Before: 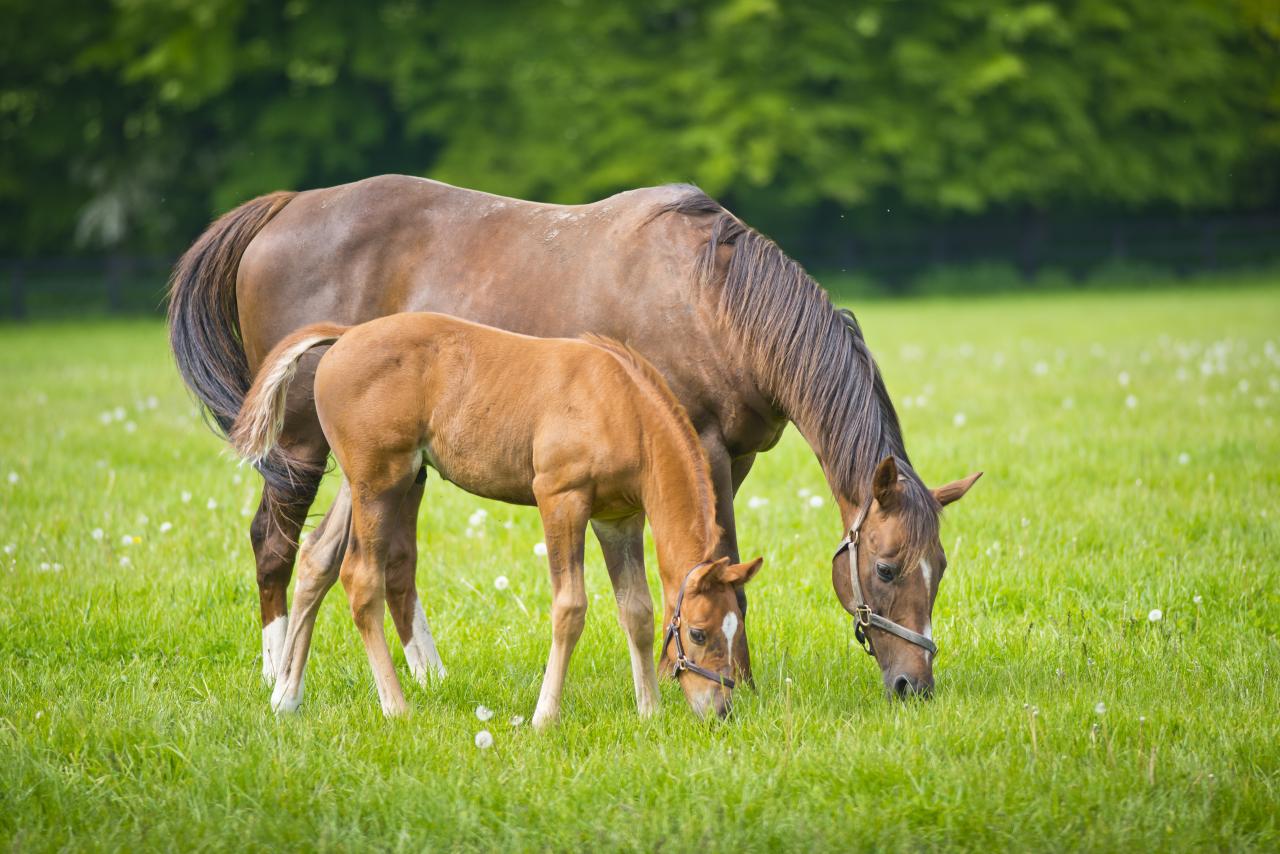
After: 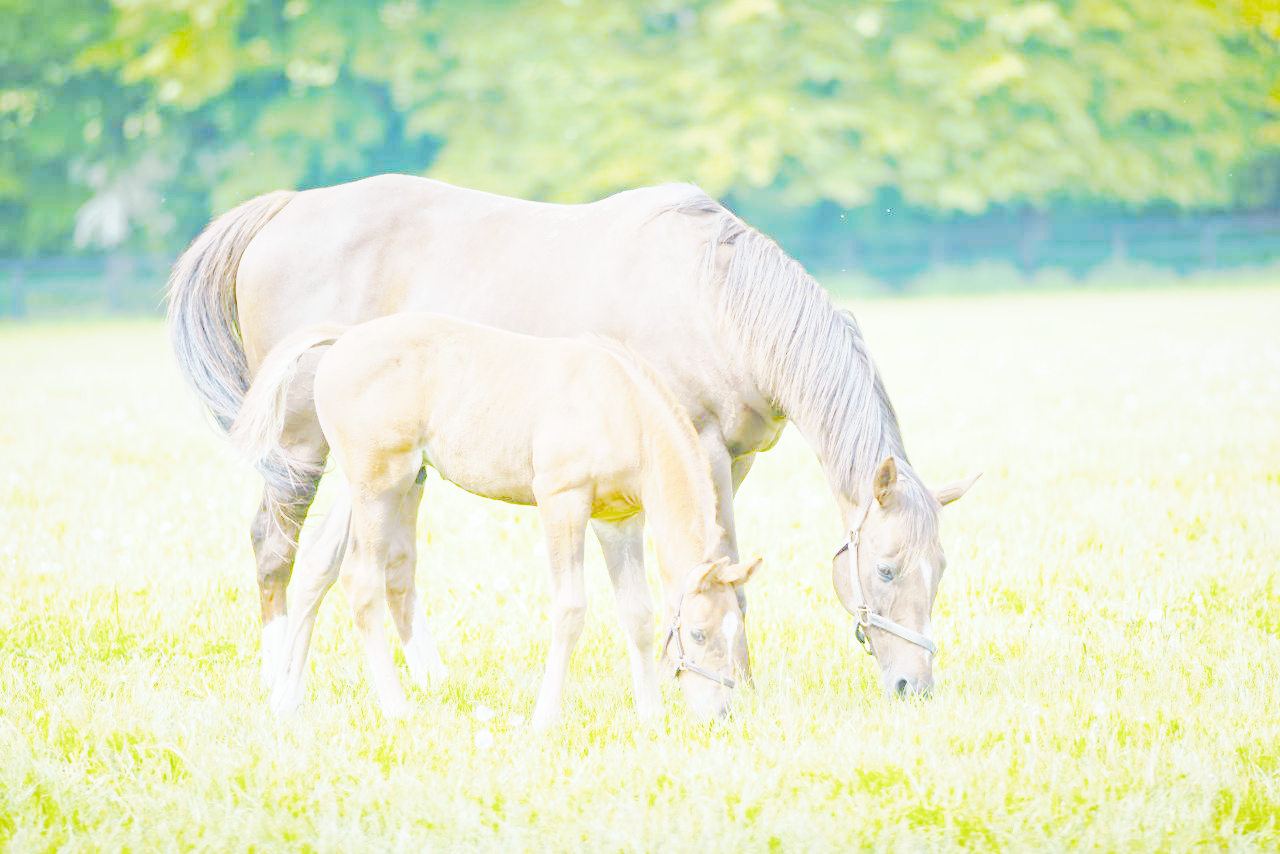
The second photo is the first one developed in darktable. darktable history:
tone curve: curves: ch0 [(0, 0) (0.003, 0.003) (0.011, 0.013) (0.025, 0.029) (0.044, 0.052) (0.069, 0.081) (0.1, 0.116) (0.136, 0.158) (0.177, 0.207) (0.224, 0.268) (0.277, 0.373) (0.335, 0.465) (0.399, 0.565) (0.468, 0.674) (0.543, 0.79) (0.623, 0.853) (0.709, 0.918) (0.801, 0.956) (0.898, 0.977) (1, 1)], preserve colors none
color look up table: target L [82.55, 81.13, 80.34, 79.62, 72.34, 76.1, 63.07, 57.67, 45.76, 38.24, 26.93, 199.85, 99.43, 97.83, 96.18, 91.5, 80.42, 84.15, 84.31, 80.87, 81.55, 79.79, 78.6, 75.43, 69.89, 69.97, 68.26, 64.27, 59.6, 54.55, 54.16, 52.08, 49.07, 45.3, 40.36, 21.61, 61.81, 58.15, 53.69, 48.58, 35.59, 39.17, 83.93, 80.62, 65.56, 61.37, 57, 58.85, 0], target a [-5.512, -1.037, -7.171, -8.649, -17.33, -32.35, -53.04, -36.65, -10.84, -1.265, -0.773, 0, 0.074, -0.298, -0.011, -0.971, -12.79, -1.633, -0.446, 3.243, -0.034, 4.453, -0.015, -1.266, 10.16, -1.116, 11.94, 25.1, 37.86, 45.21, -0.542, 50.28, 48.88, 48.49, 14.23, -0.197, 8.27, 47.11, 25.87, 2.908, 21.65, 10.03, -8.891, -14.47, -31.95, -28.41, -9.16, -17.78, 0], target b [-5.844, -4.992, -4.267, -9.441, 44.91, -16.78, 18.48, 23.93, 20.22, -2.411, -1.347, 0, -0.905, 1.116, 0.082, 0.191, 65.5, -1.76, -0.669, -0.681, 0.014, -0.984, 0.076, -1.348, 59.2, -2.059, 10.12, 53.11, 48.15, 12.22, -2.777, -2.002, 22.47, 25.82, 12.07, -0.751, -20.1, -13.62, -27.8, -51.13, -20.41, -53.87, -10.85, -11.08, -51.71, -52.95, -25.5, -59.8, 0], num patches 48
